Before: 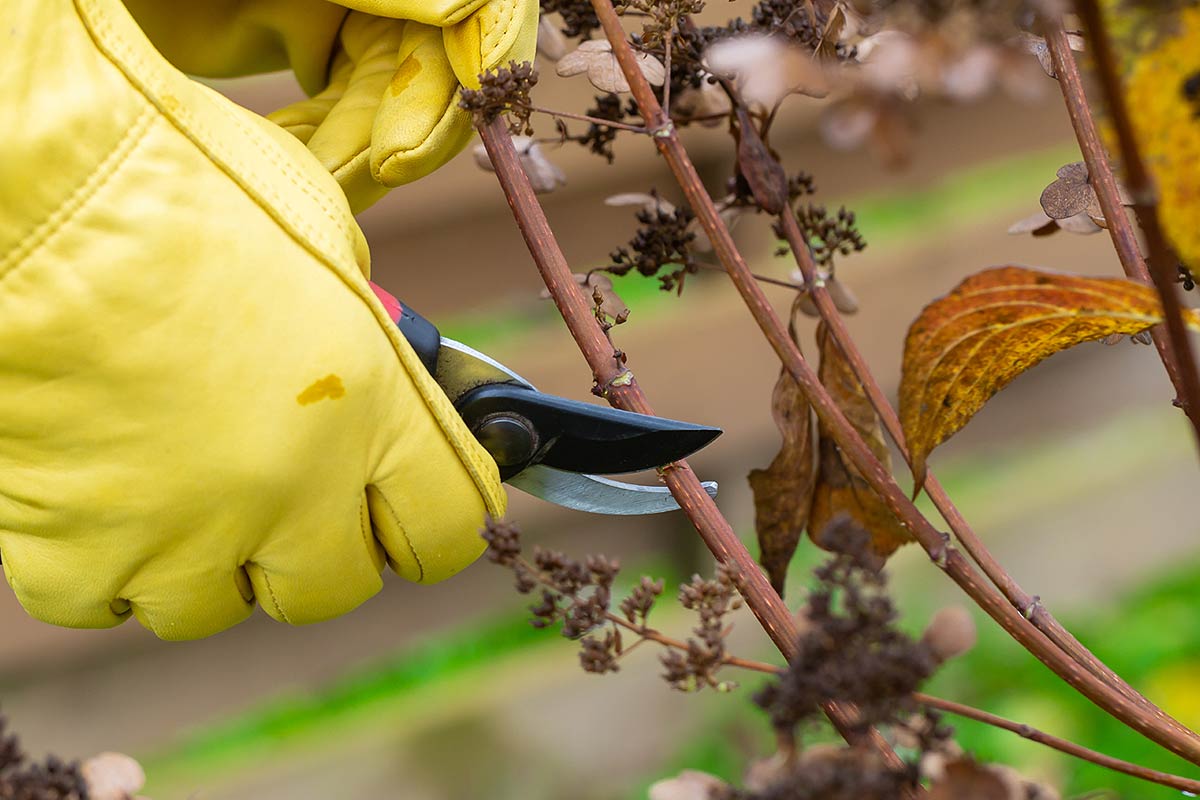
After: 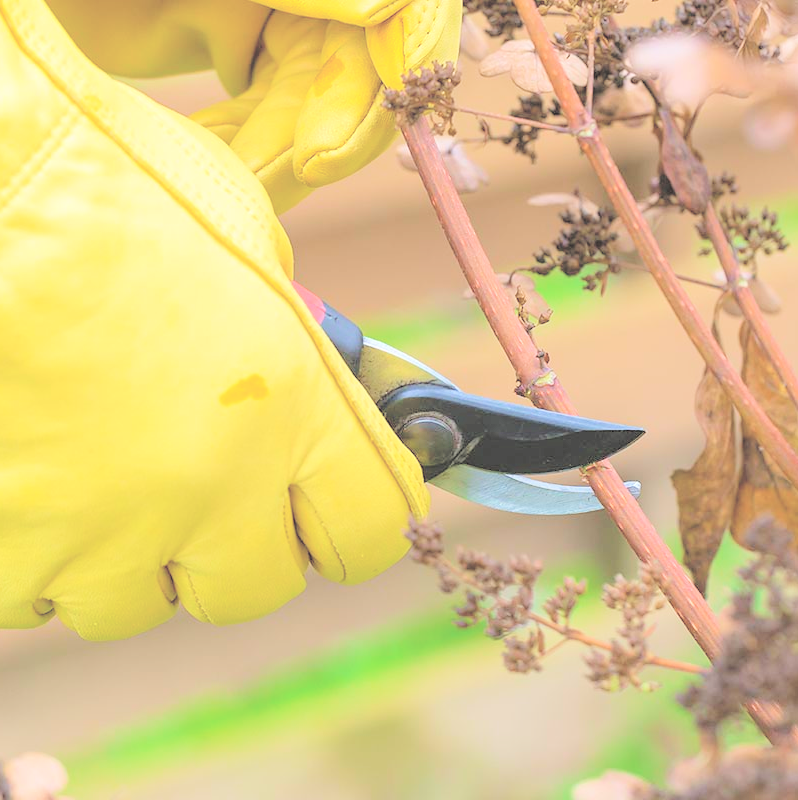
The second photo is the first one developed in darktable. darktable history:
velvia: on, module defaults
crop and rotate: left 6.497%, right 26.992%
contrast brightness saturation: brightness 0.998
